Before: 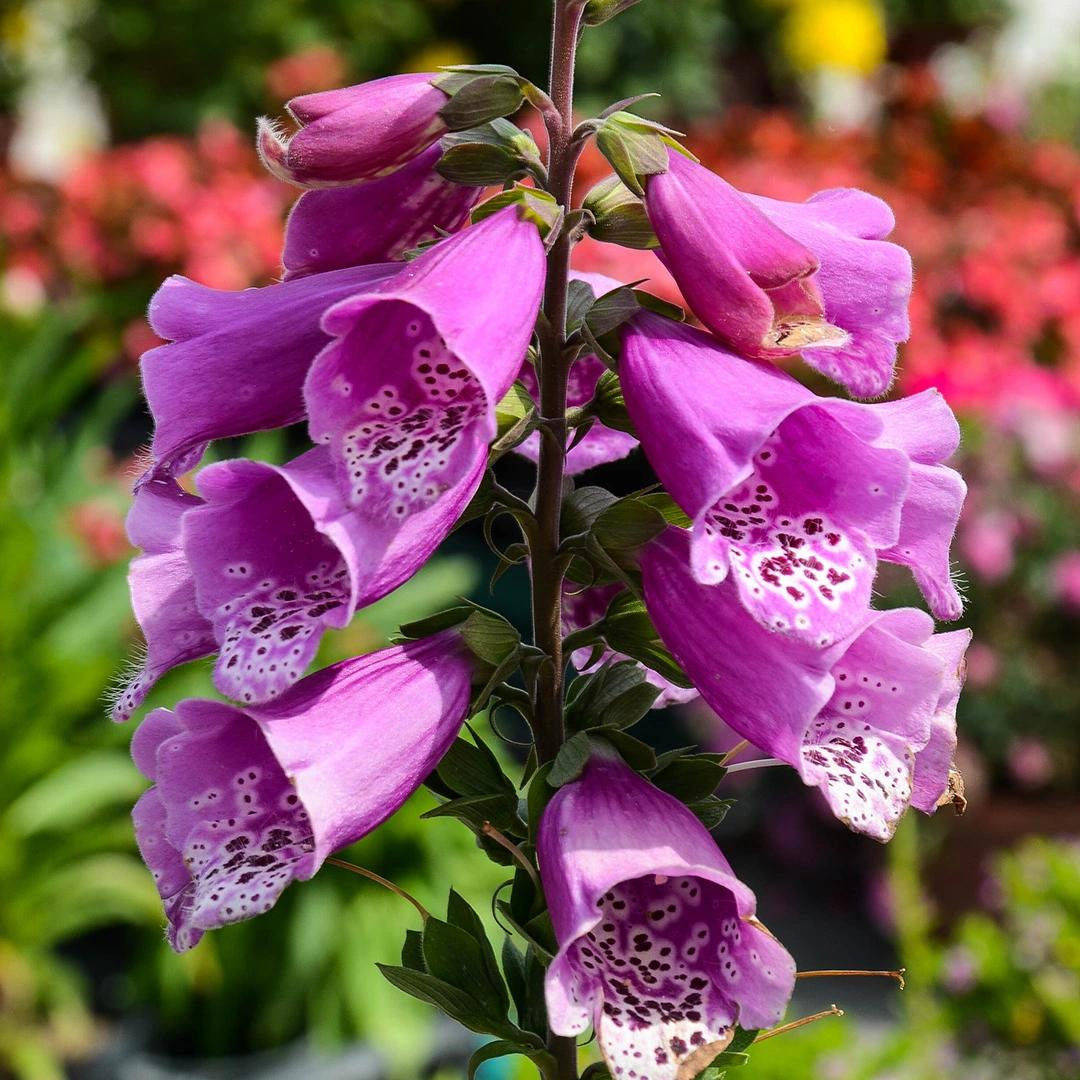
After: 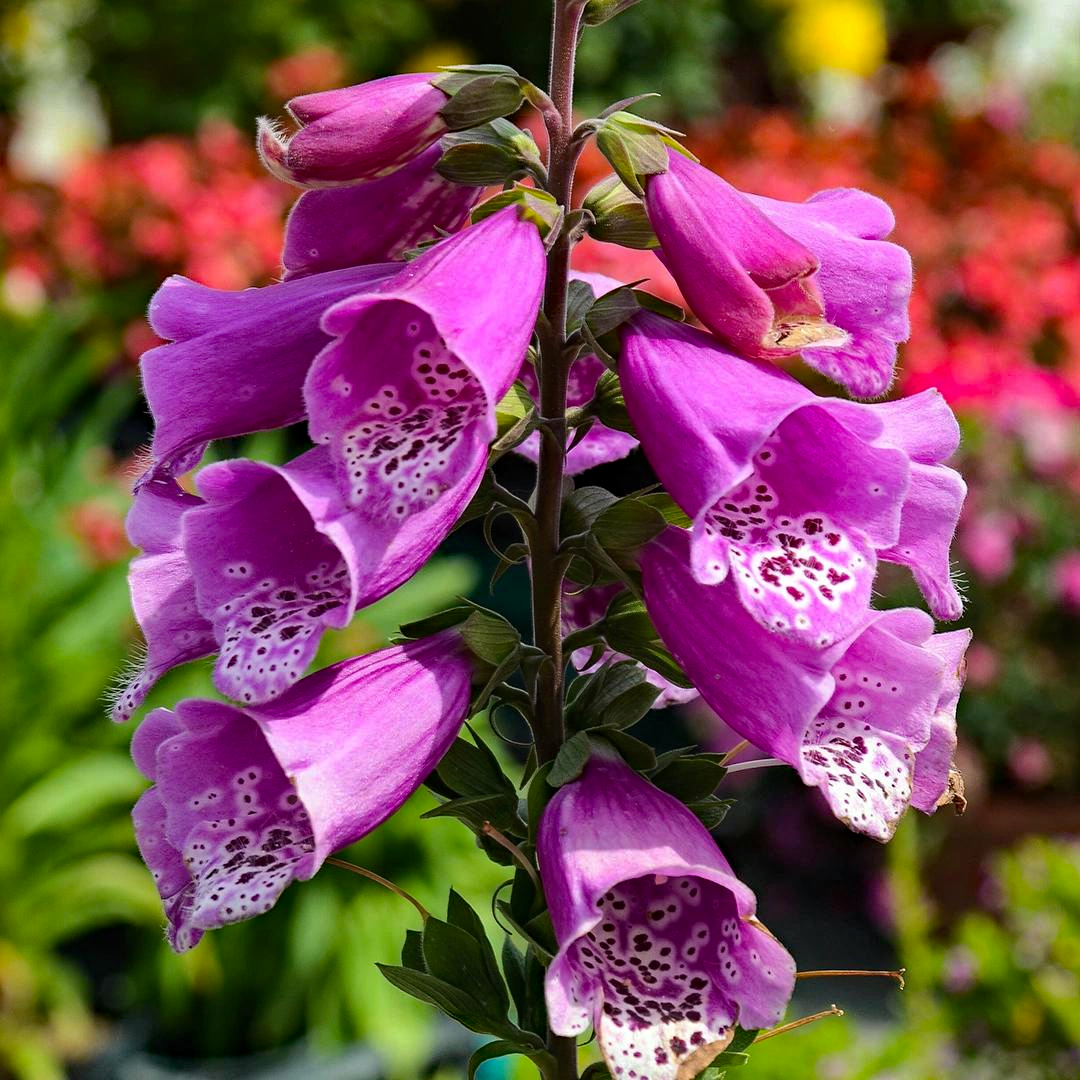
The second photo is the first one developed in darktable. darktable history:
haze removal: strength 0.401, distance 0.215, adaptive false
